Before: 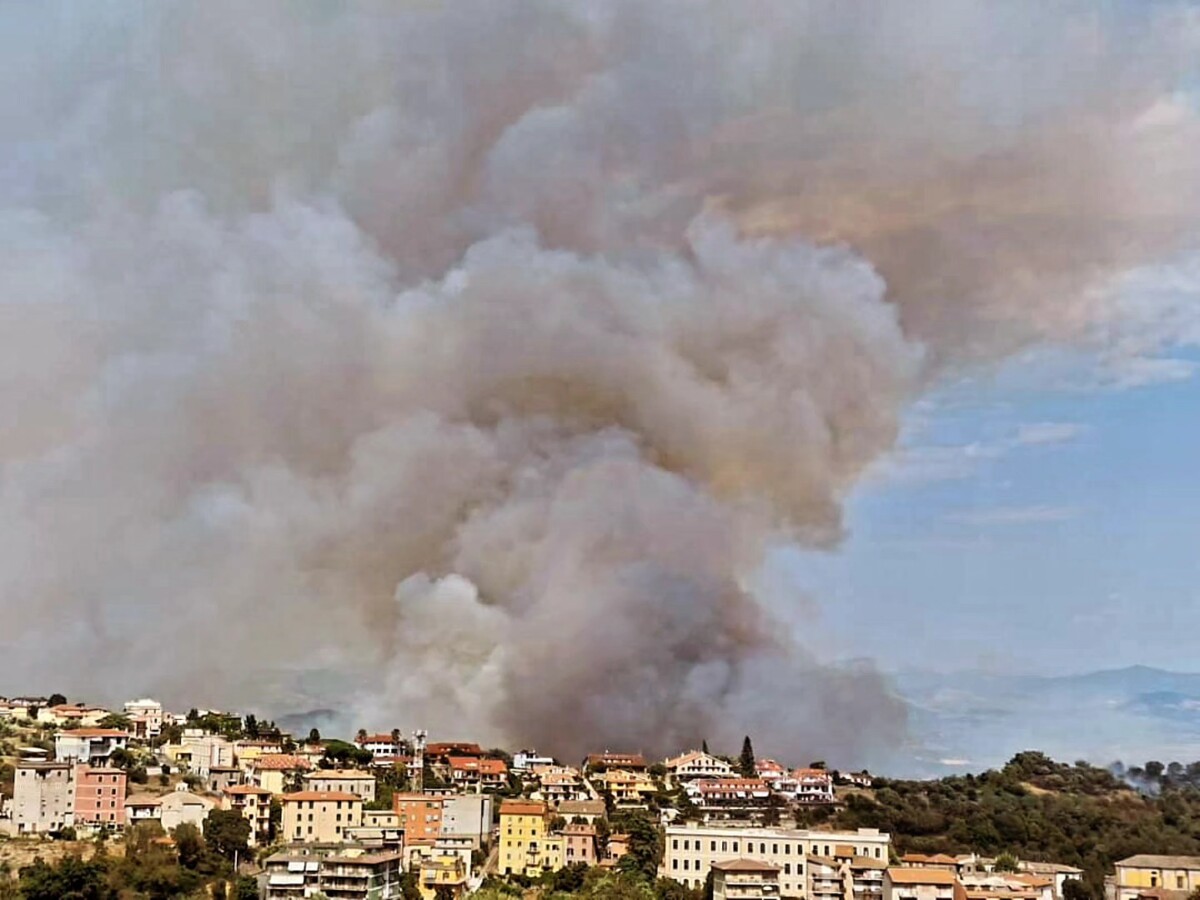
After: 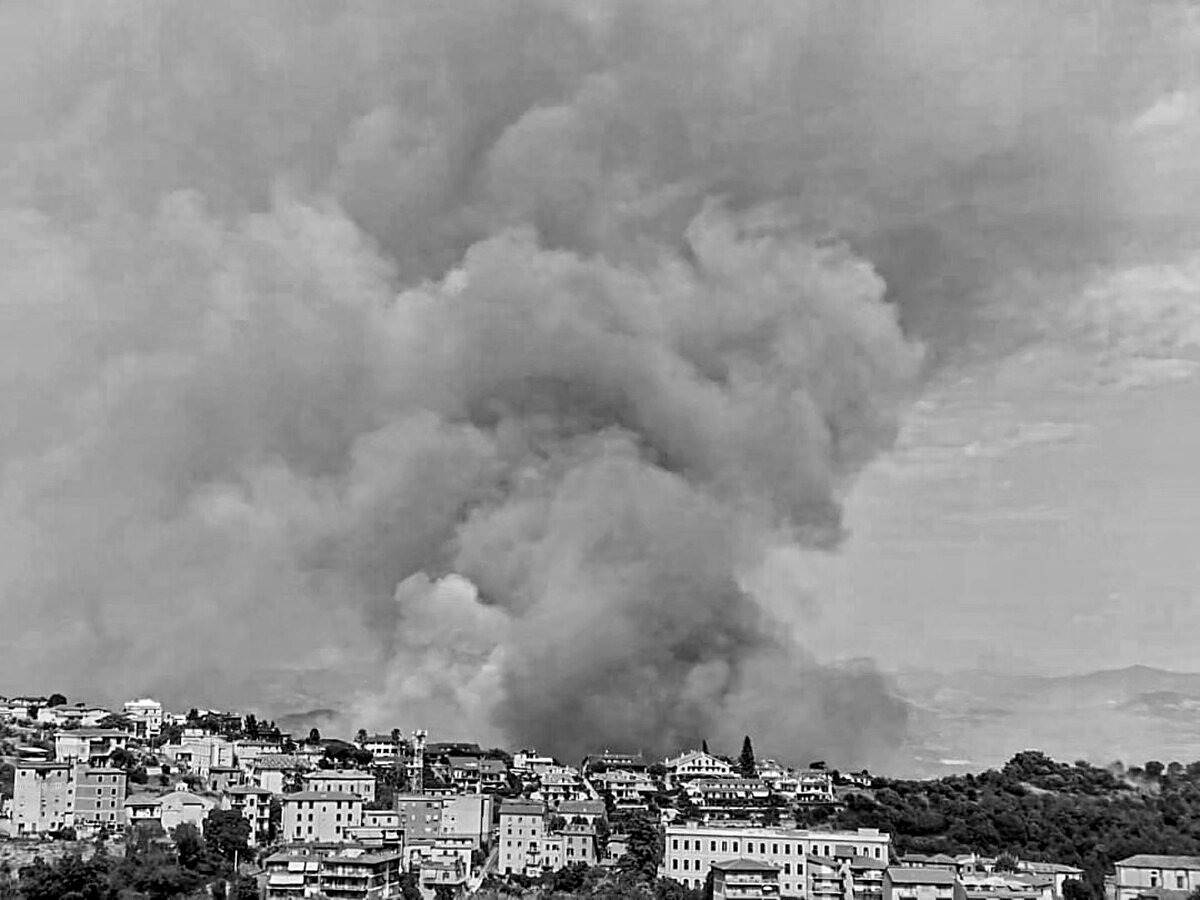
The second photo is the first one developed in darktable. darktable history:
sharpen: on, module defaults
color calibration: output gray [0.21, 0.42, 0.37, 0], illuminant as shot in camera, x 0.359, y 0.363, temperature 4589.14 K
local contrast: on, module defaults
